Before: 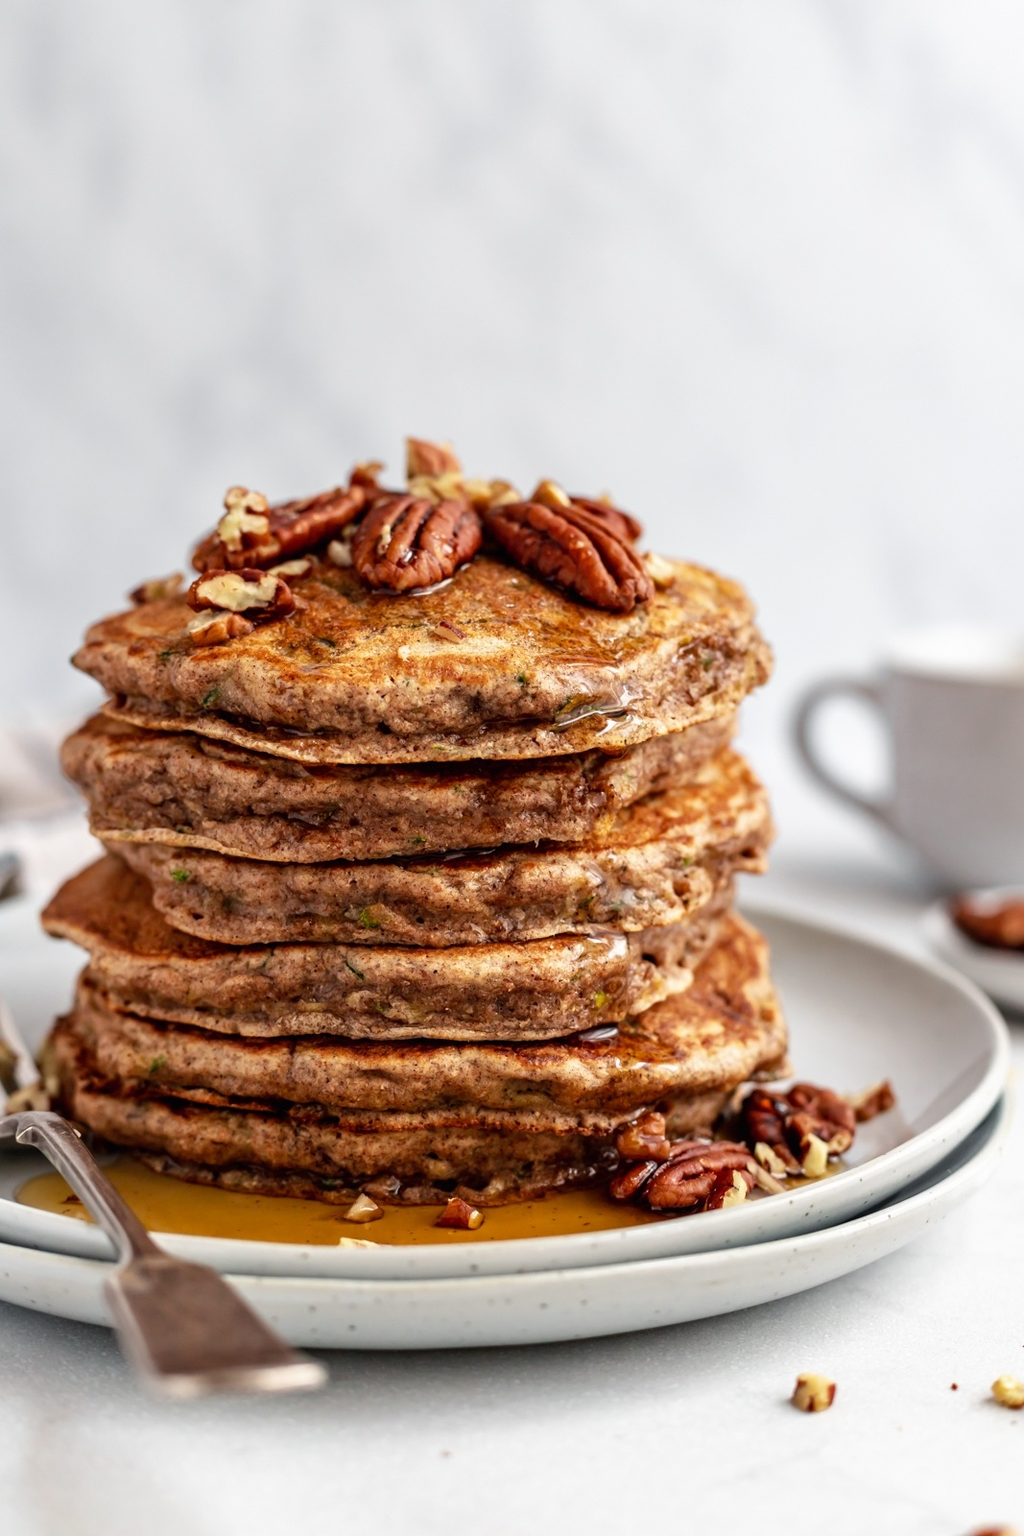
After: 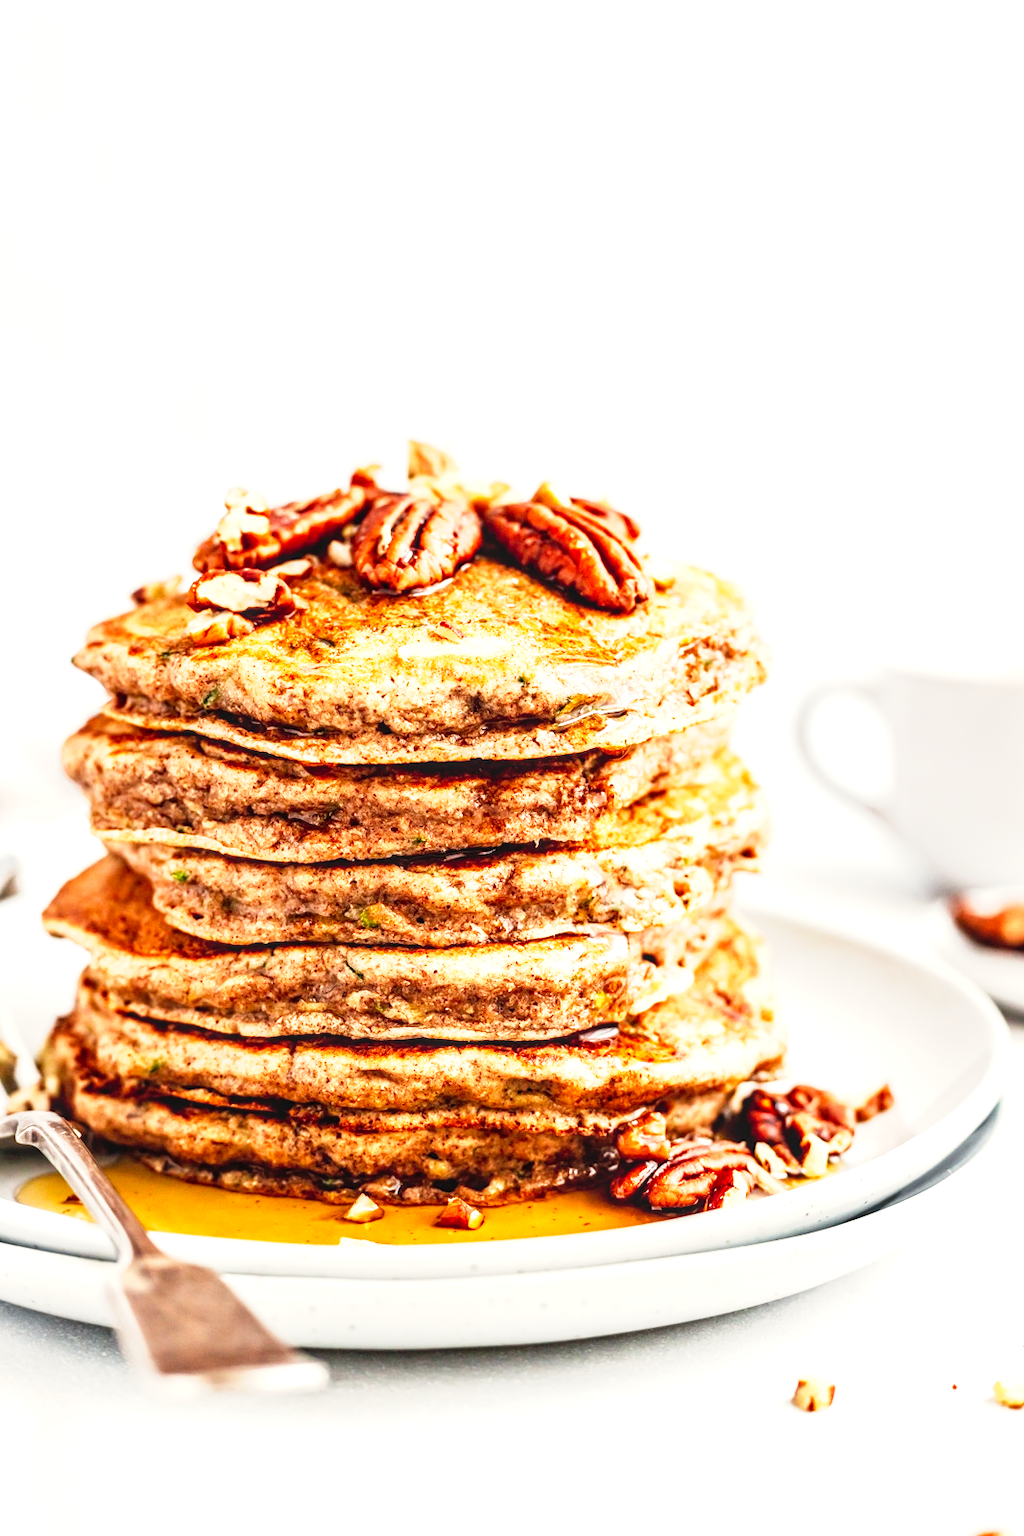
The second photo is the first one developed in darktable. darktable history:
color correction: highlights b* 2.9
exposure: black level correction 0, exposure 1.498 EV, compensate exposure bias true, compensate highlight preservation false
local contrast: on, module defaults
tone curve: curves: ch0 [(0, 0.039) (0.104, 0.094) (0.285, 0.301) (0.673, 0.796) (0.845, 0.932) (0.994, 0.971)]; ch1 [(0, 0) (0.356, 0.385) (0.424, 0.405) (0.498, 0.502) (0.586, 0.57) (0.657, 0.642) (1, 1)]; ch2 [(0, 0) (0.424, 0.438) (0.46, 0.453) (0.515, 0.505) (0.557, 0.57) (0.612, 0.583) (0.722, 0.67) (1, 1)], preserve colors none
